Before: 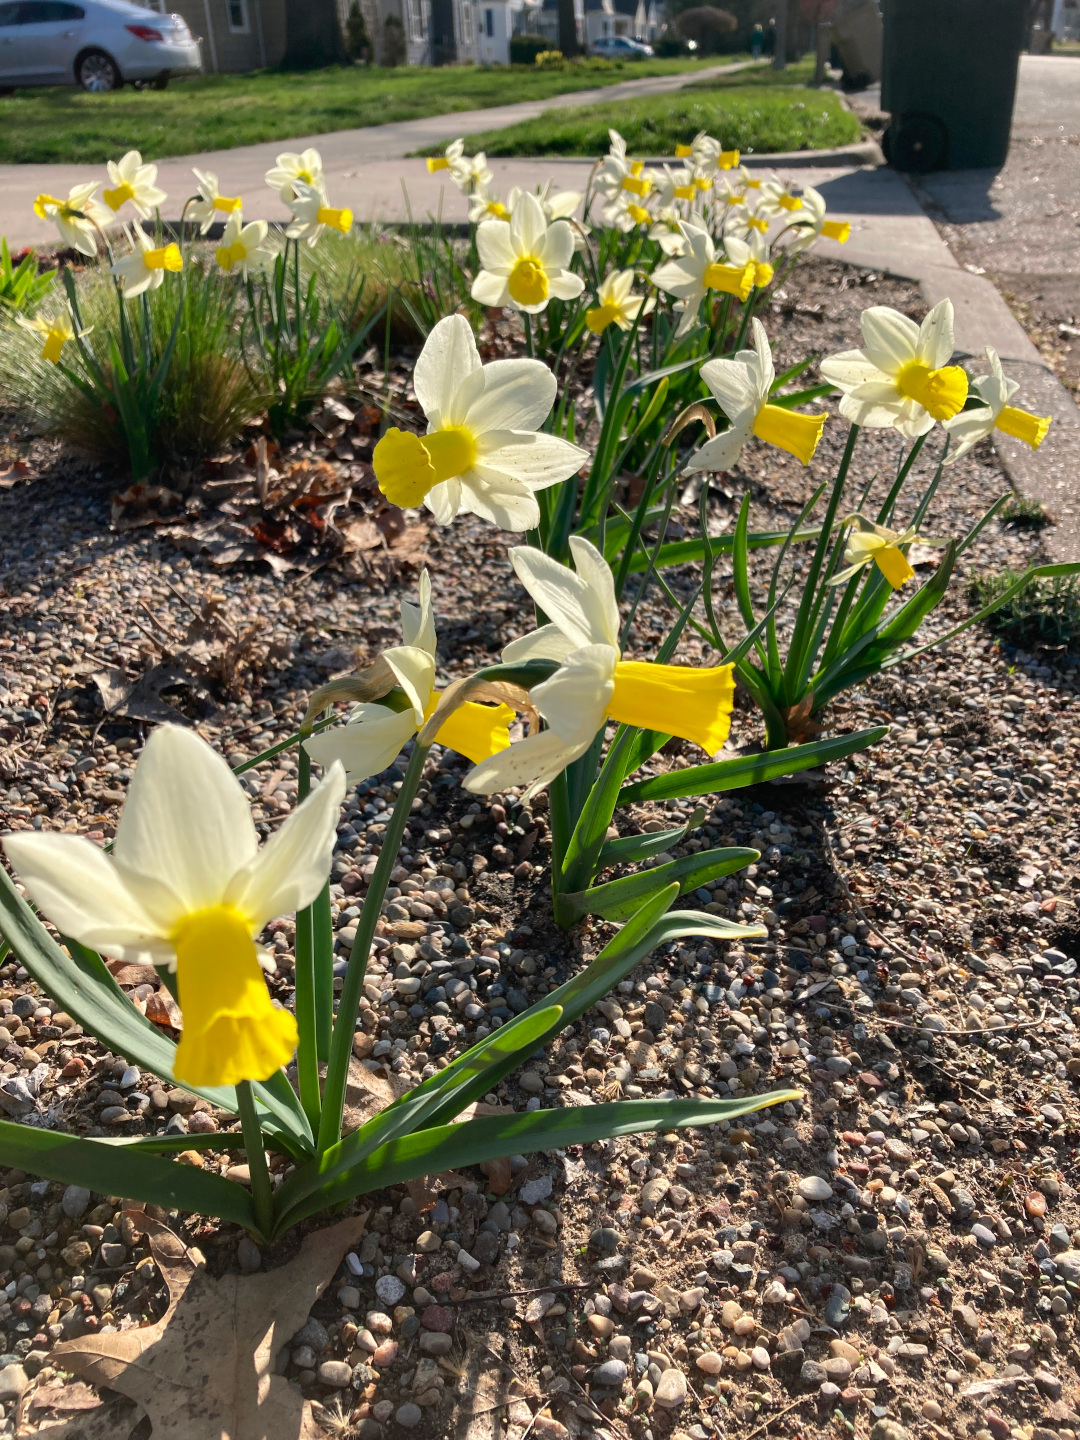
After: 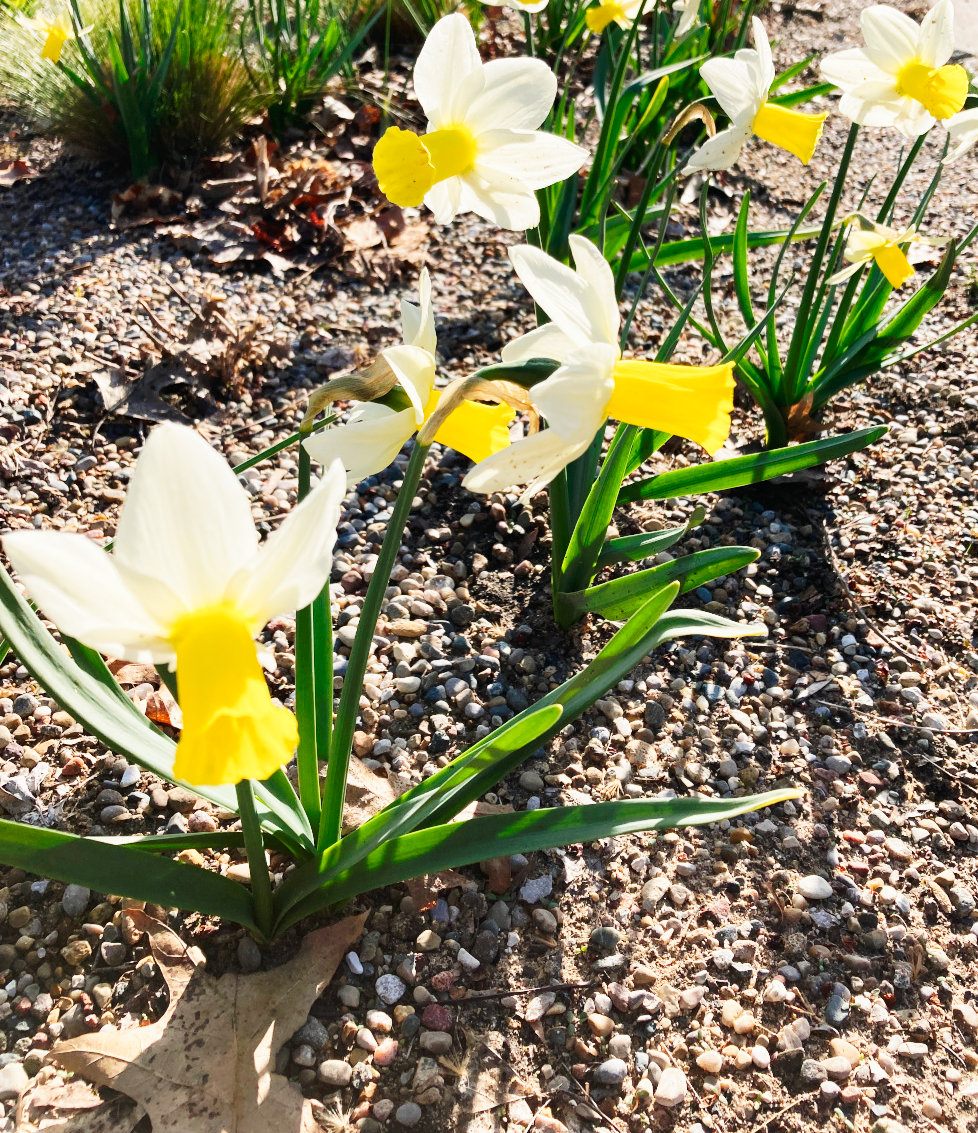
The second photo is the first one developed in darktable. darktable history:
crop: top 20.928%, right 9.382%, bottom 0.331%
tone curve: curves: ch0 [(0, 0) (0.003, 0.003) (0.011, 0.013) (0.025, 0.028) (0.044, 0.05) (0.069, 0.078) (0.1, 0.113) (0.136, 0.153) (0.177, 0.2) (0.224, 0.271) (0.277, 0.374) (0.335, 0.47) (0.399, 0.574) (0.468, 0.688) (0.543, 0.79) (0.623, 0.859) (0.709, 0.919) (0.801, 0.957) (0.898, 0.978) (1, 1)], preserve colors none
exposure: exposure -0.157 EV, compensate highlight preservation false
